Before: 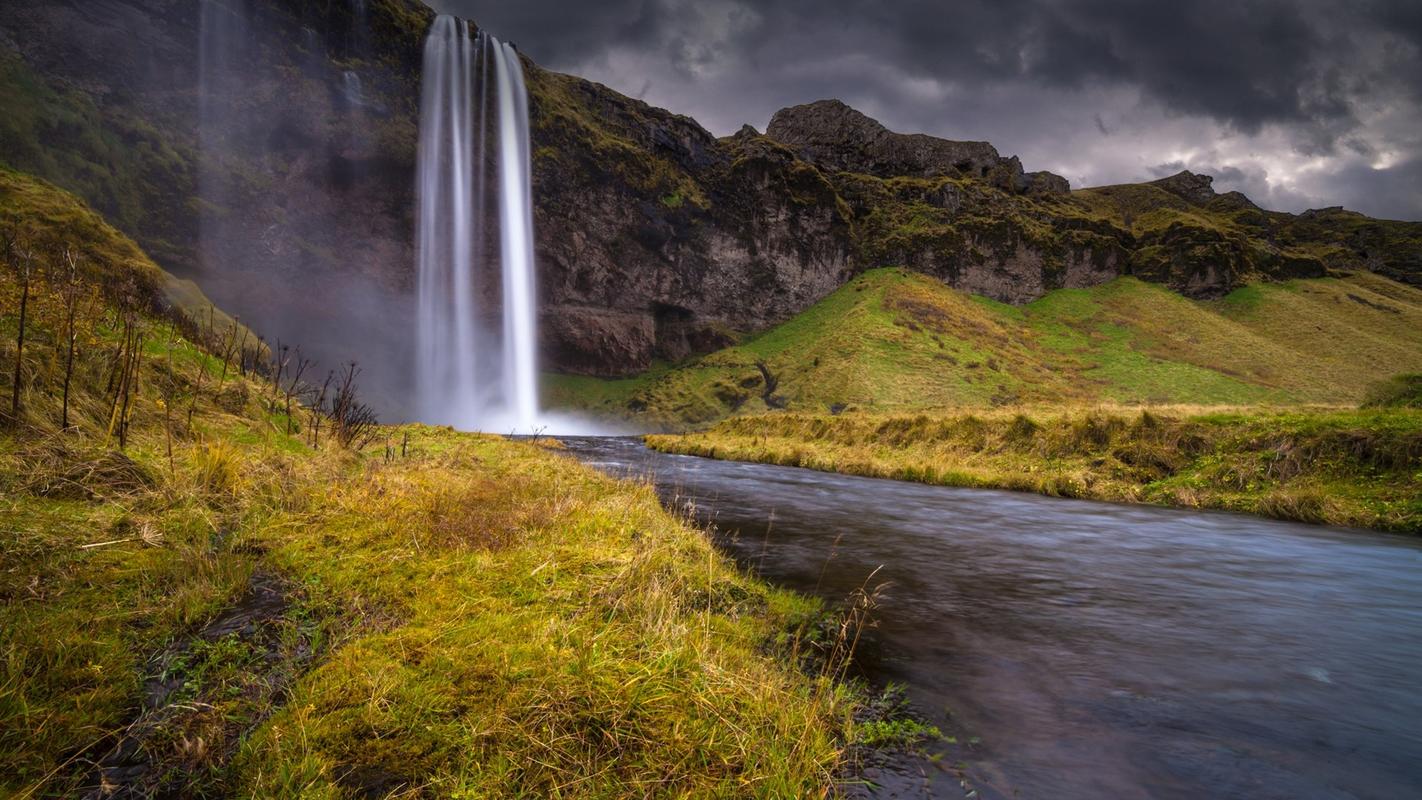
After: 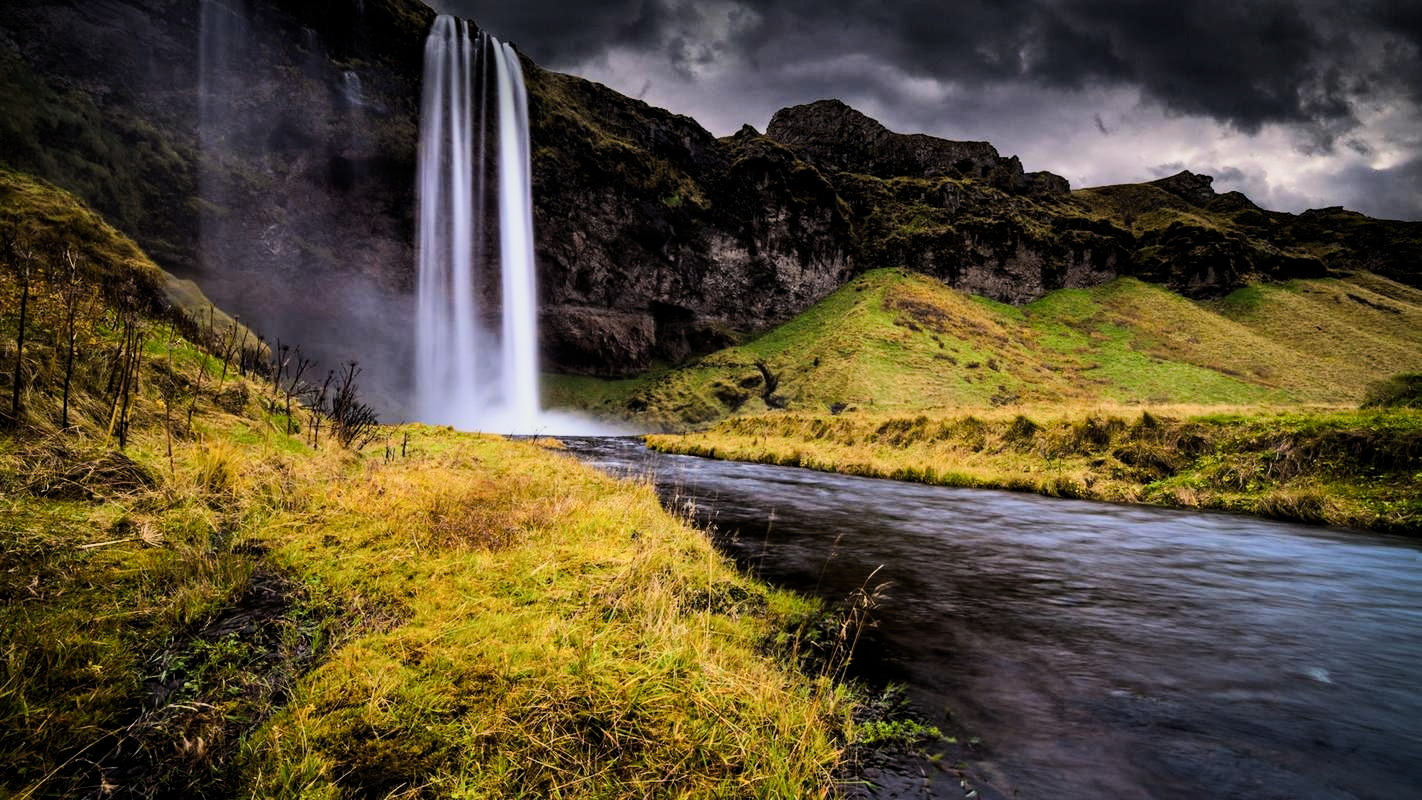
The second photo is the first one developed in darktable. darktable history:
tone curve: curves: ch0 [(0, 0) (0.239, 0.248) (0.508, 0.606) (0.826, 0.855) (1, 0.945)]; ch1 [(0, 0) (0.401, 0.42) (0.442, 0.47) (0.492, 0.498) (0.511, 0.516) (0.555, 0.586) (0.681, 0.739) (1, 1)]; ch2 [(0, 0) (0.411, 0.433) (0.5, 0.504) (0.545, 0.574) (1, 1)], color space Lab, linked channels, preserve colors none
haze removal: compatibility mode true, adaptive false
filmic rgb: middle gray luminance 9.99%, black relative exposure -8.6 EV, white relative exposure 3.3 EV, threshold 5.97 EV, target black luminance 0%, hardness 5.21, latitude 44.63%, contrast 1.309, highlights saturation mix 4.65%, shadows ↔ highlights balance 25.02%, enable highlight reconstruction true
